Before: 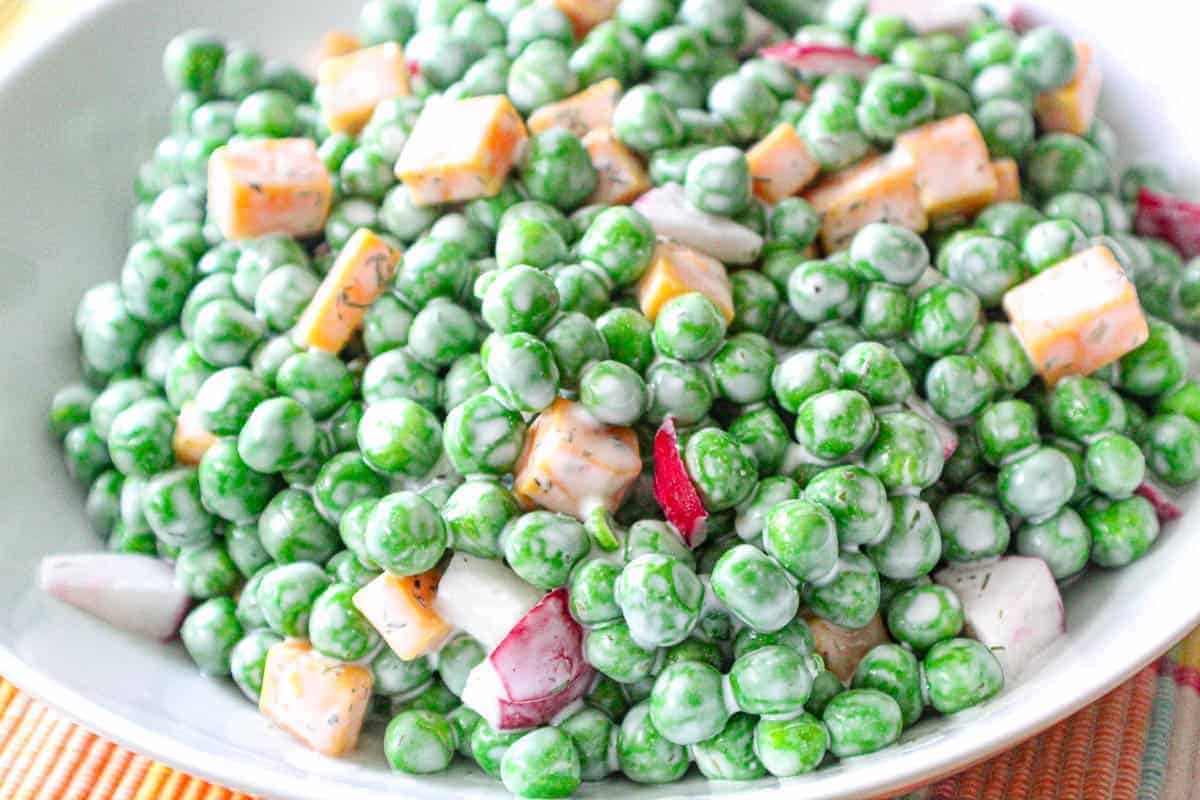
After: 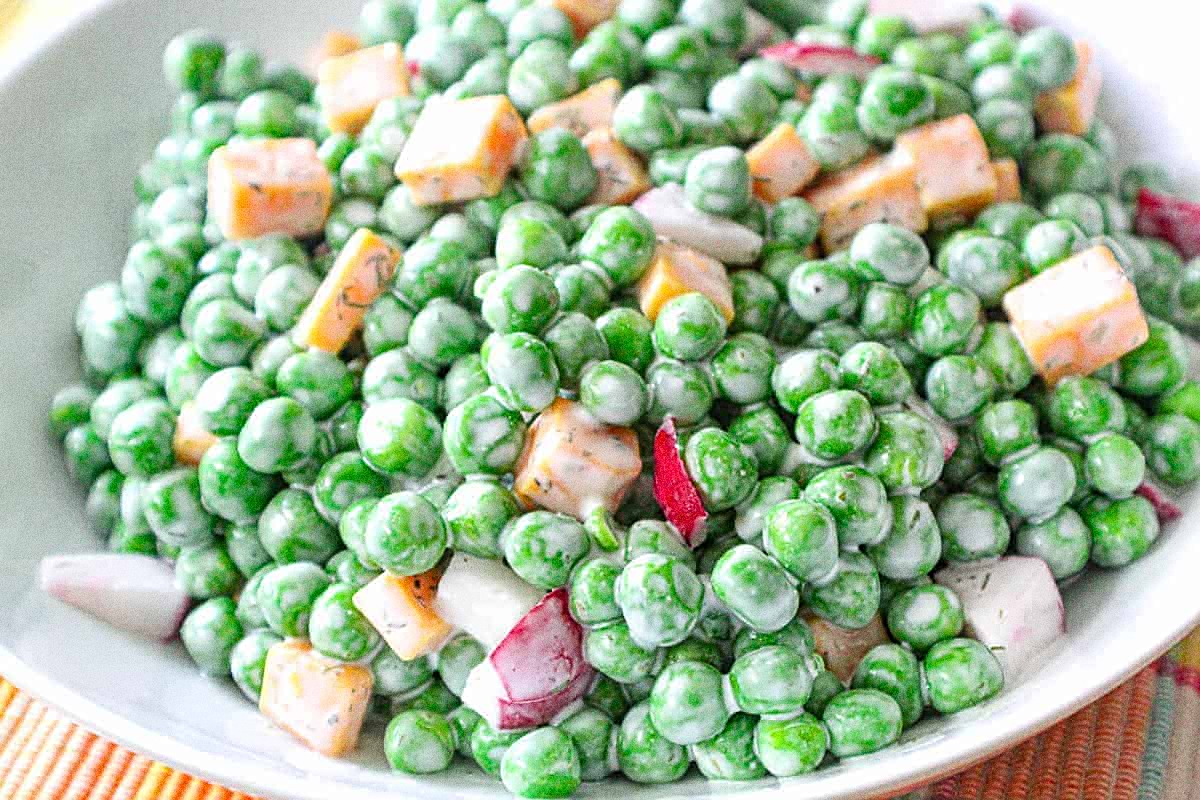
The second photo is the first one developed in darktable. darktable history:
sharpen: on, module defaults
grain: coarseness 9.61 ISO, strength 35.62%
